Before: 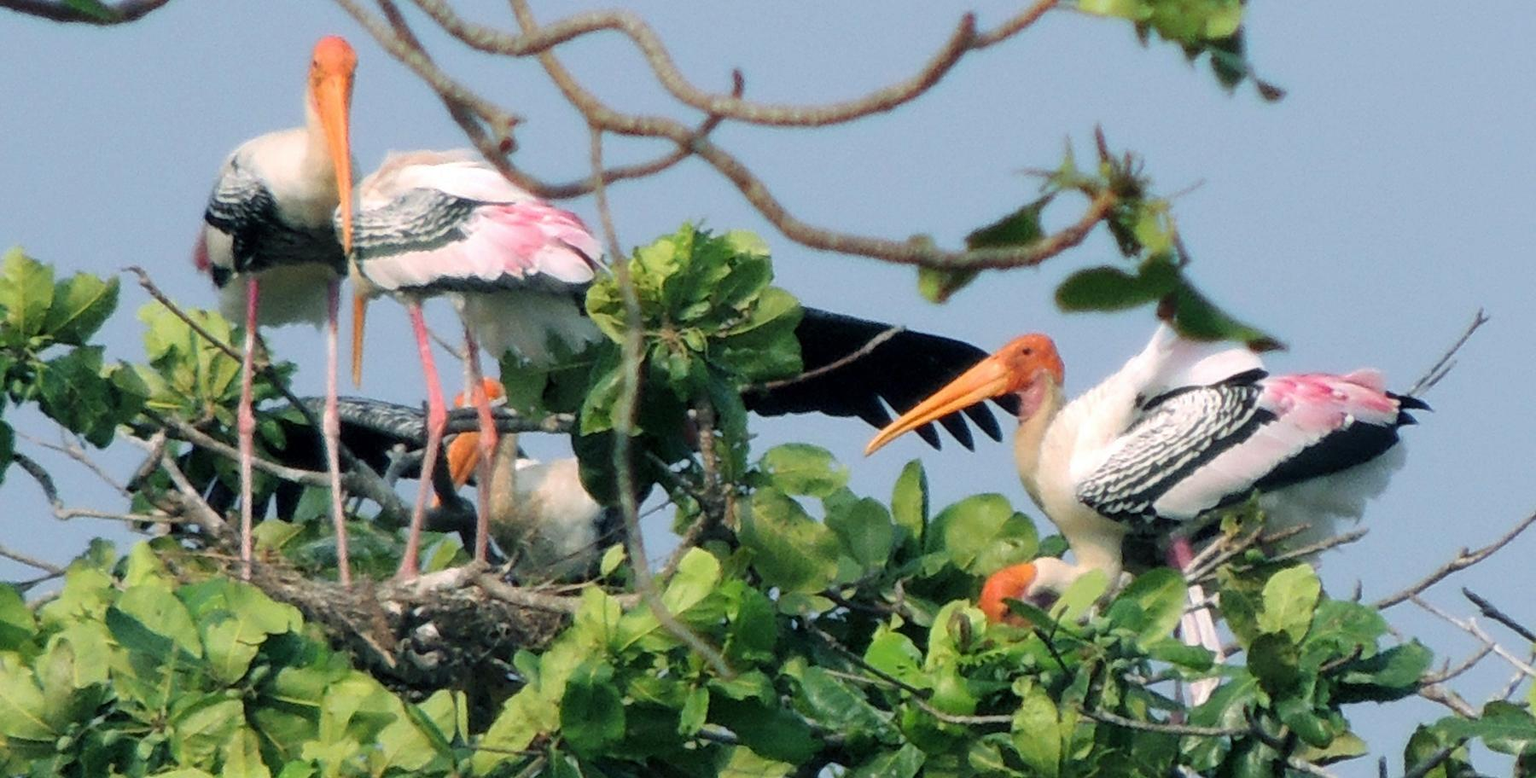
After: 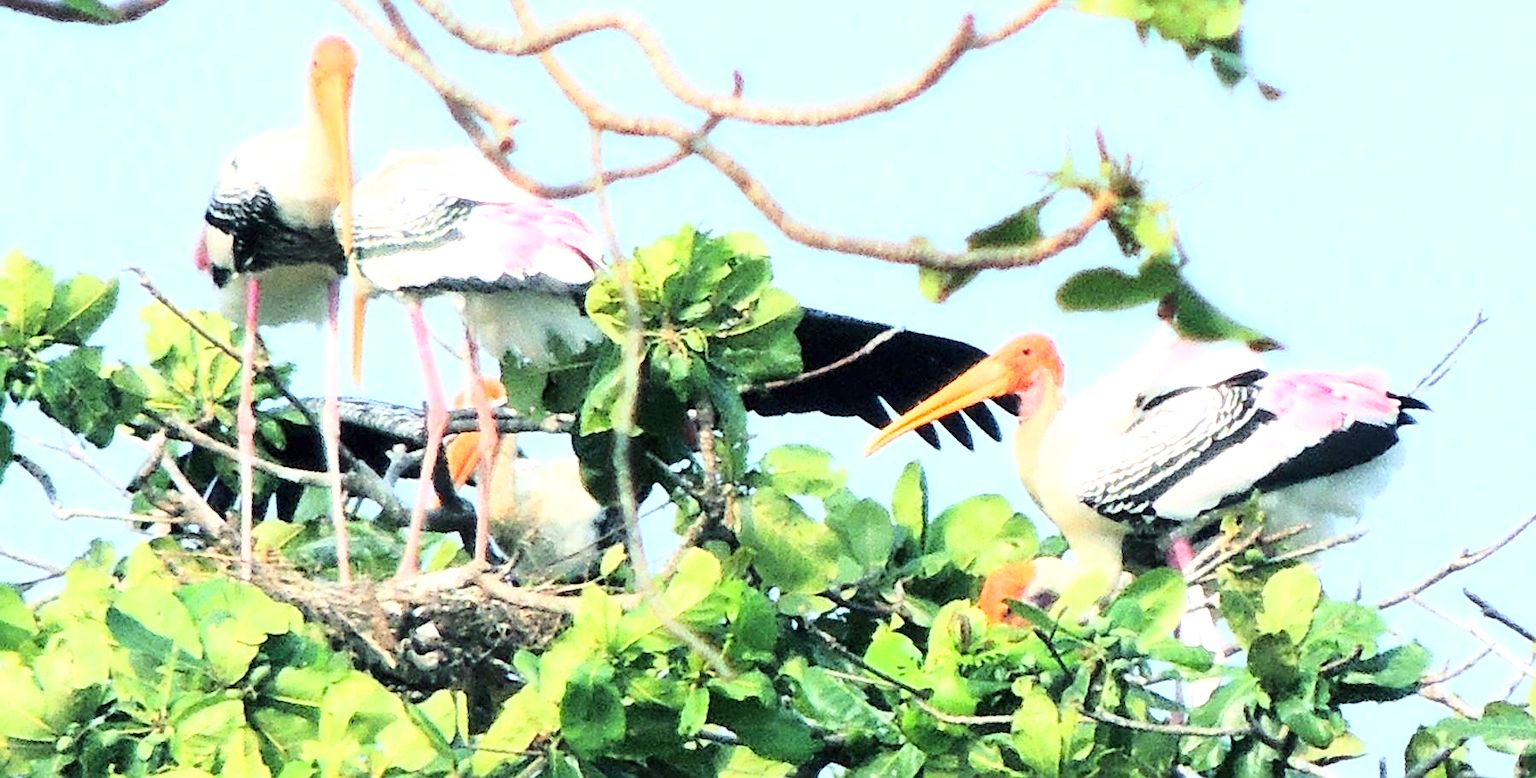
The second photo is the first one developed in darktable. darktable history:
base curve: curves: ch0 [(0, 0) (0.028, 0.03) (0.121, 0.232) (0.46, 0.748) (0.859, 0.968) (1, 1)]
exposure: black level correction 0, exposure 1.1 EV, compensate highlight preservation false
sharpen: on, module defaults
